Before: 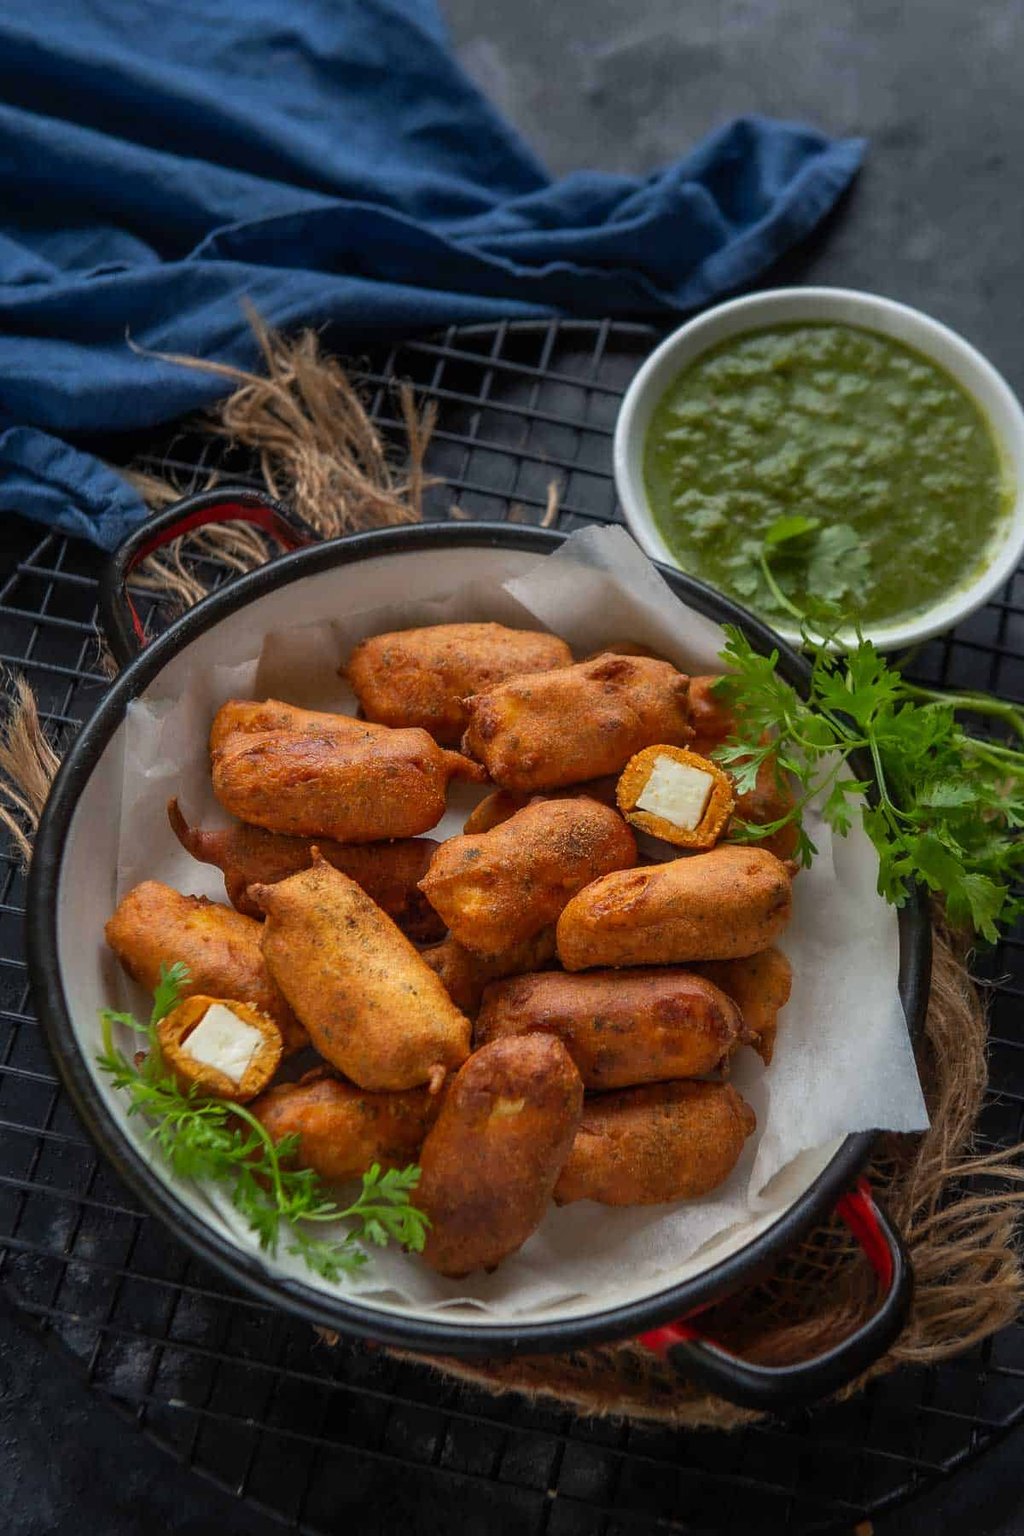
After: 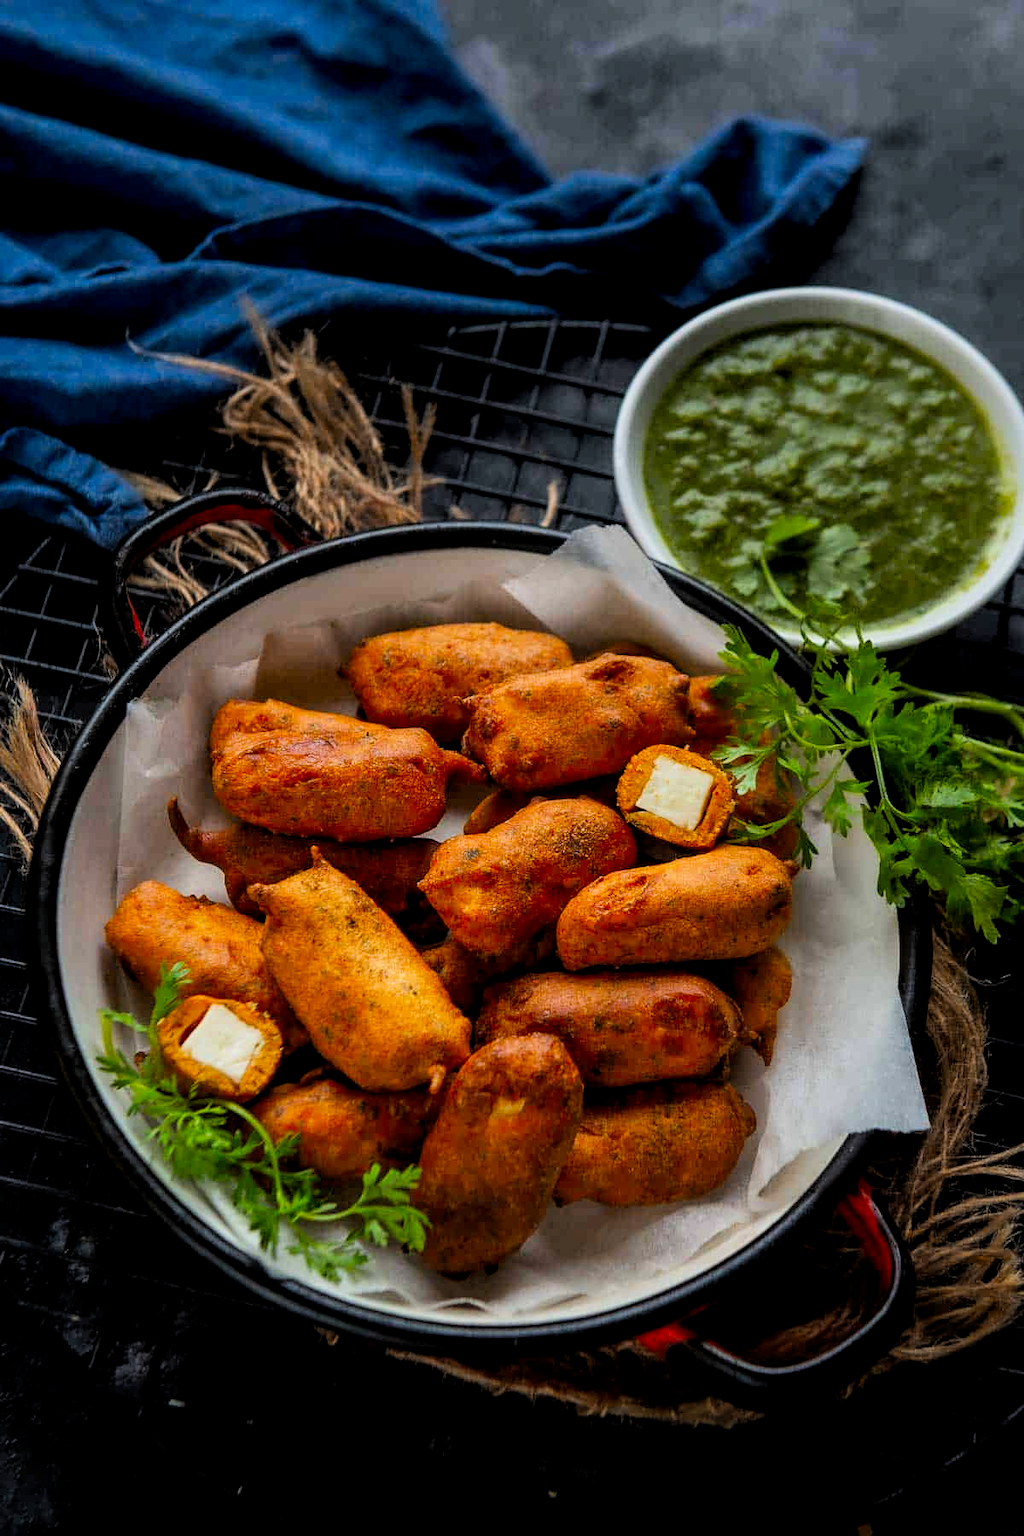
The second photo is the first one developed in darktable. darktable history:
local contrast: highlights 100%, shadows 100%, detail 120%, midtone range 0.2
filmic rgb: black relative exposure -7.75 EV, white relative exposure 4.4 EV, threshold 3 EV, target black luminance 0%, hardness 3.76, latitude 50.51%, contrast 1.074, highlights saturation mix 10%, shadows ↔ highlights balance -0.22%, color science v4 (2020), enable highlight reconstruction true
tone equalizer: -8 EV -0.417 EV, -7 EV -0.389 EV, -6 EV -0.333 EV, -5 EV -0.222 EV, -3 EV 0.222 EV, -2 EV 0.333 EV, -1 EV 0.389 EV, +0 EV 0.417 EV, edges refinement/feathering 500, mask exposure compensation -1.57 EV, preserve details no
